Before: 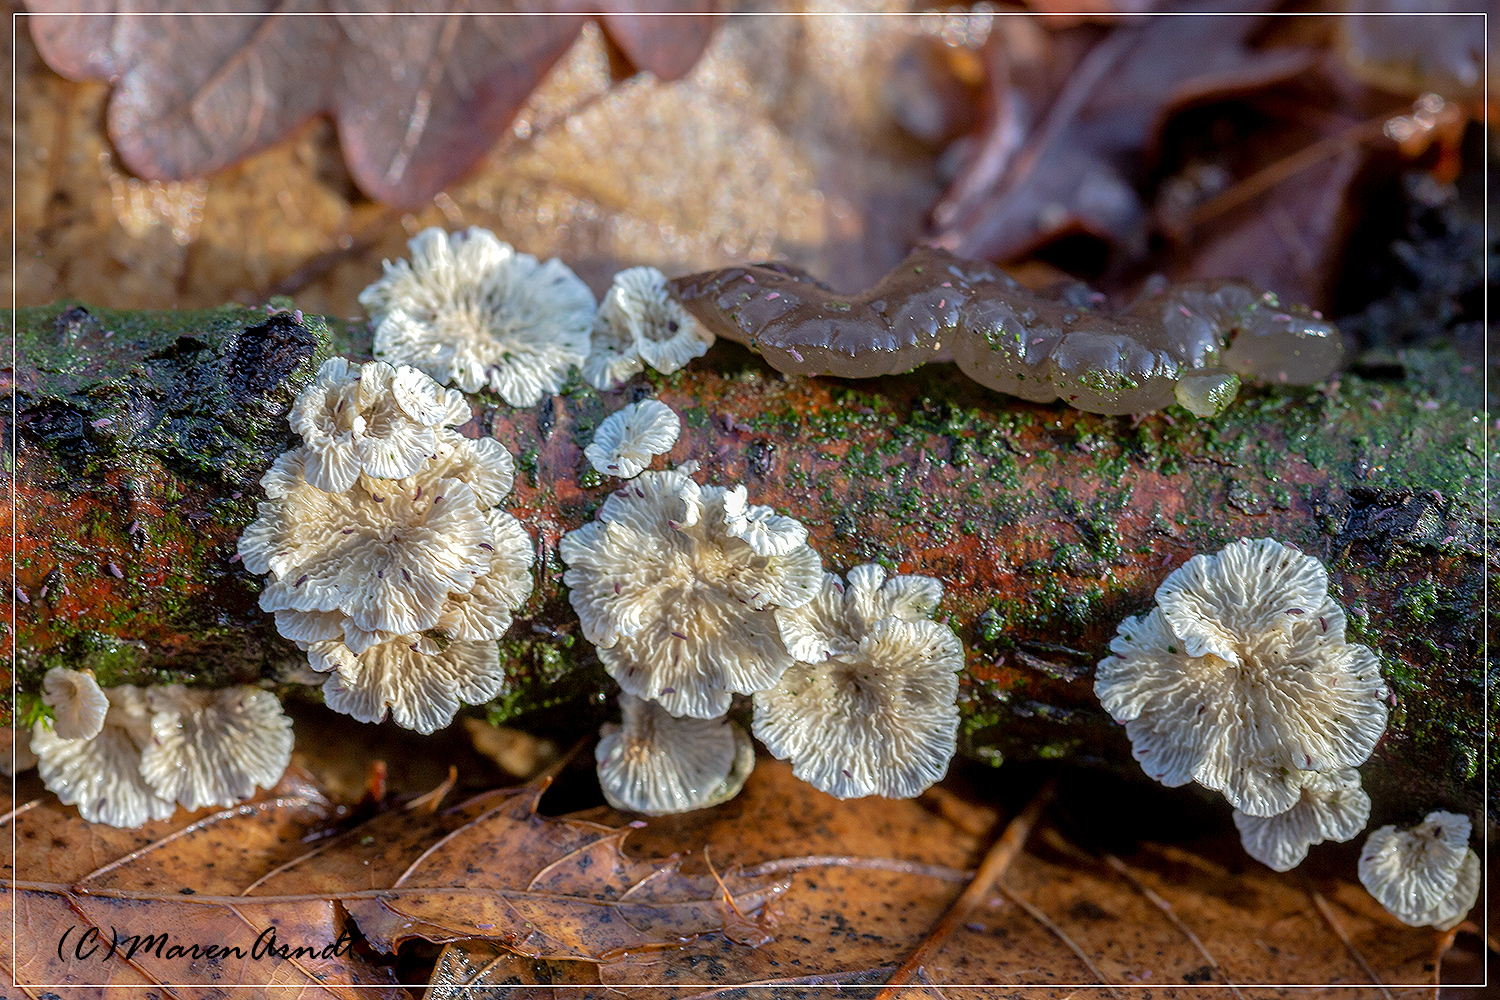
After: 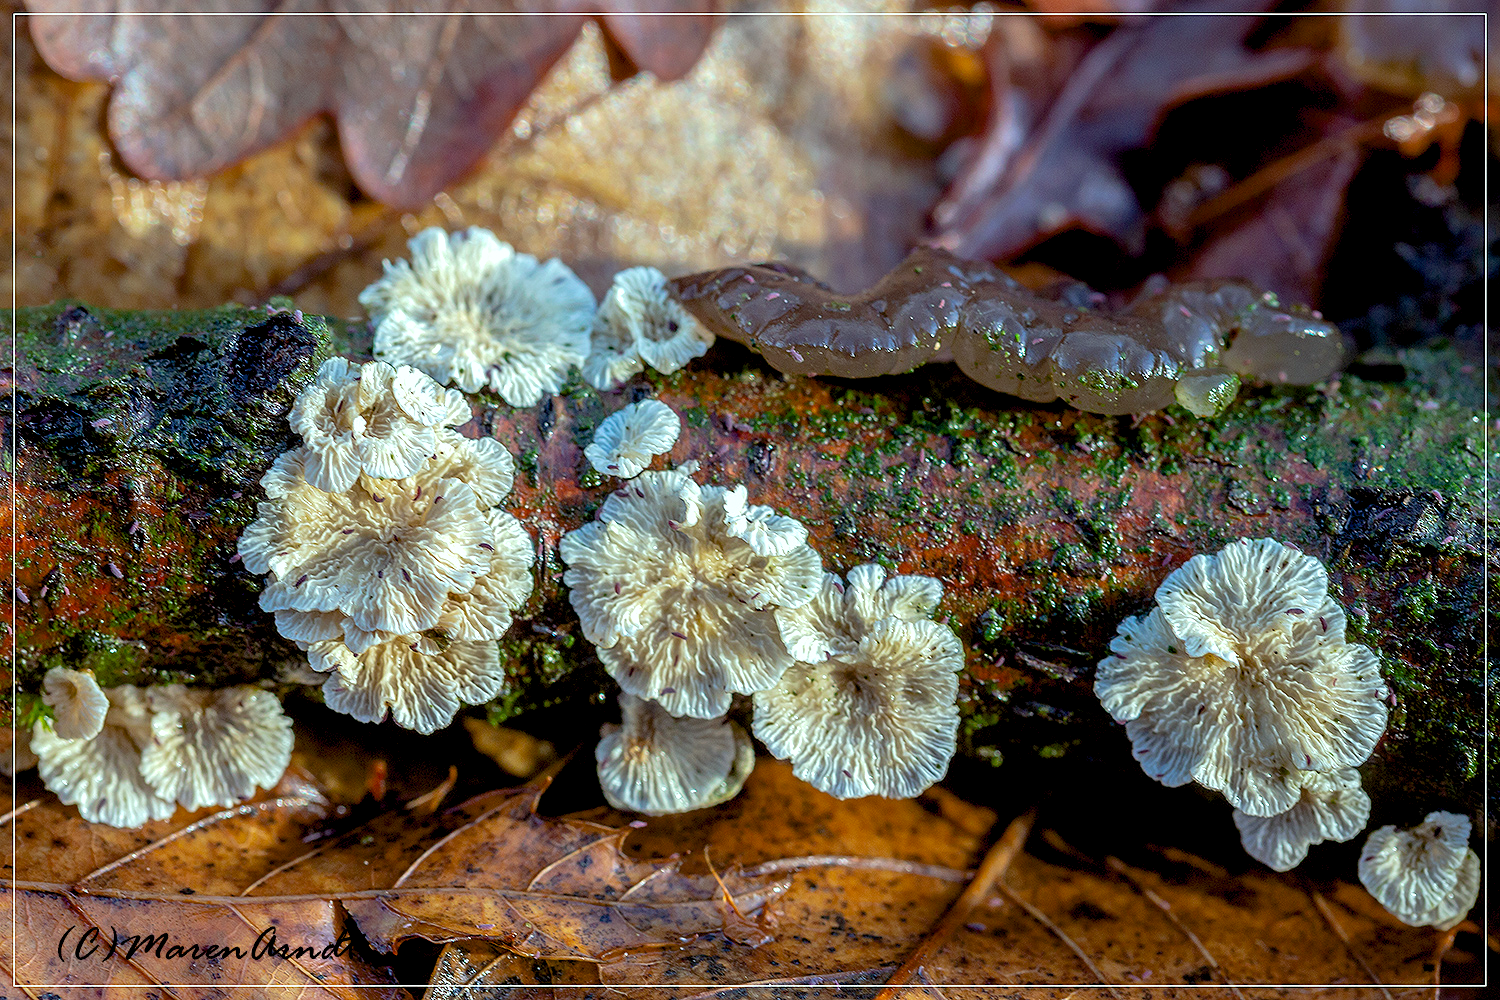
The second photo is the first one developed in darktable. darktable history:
color balance rgb: highlights gain › luminance 20.037%, highlights gain › chroma 2.811%, highlights gain › hue 175.3°, global offset › luminance -0.854%, linear chroma grading › global chroma 0.903%, perceptual saturation grading › global saturation 6.806%, perceptual saturation grading › shadows 3.839%, global vibrance 6.897%, saturation formula JzAzBz (2021)
